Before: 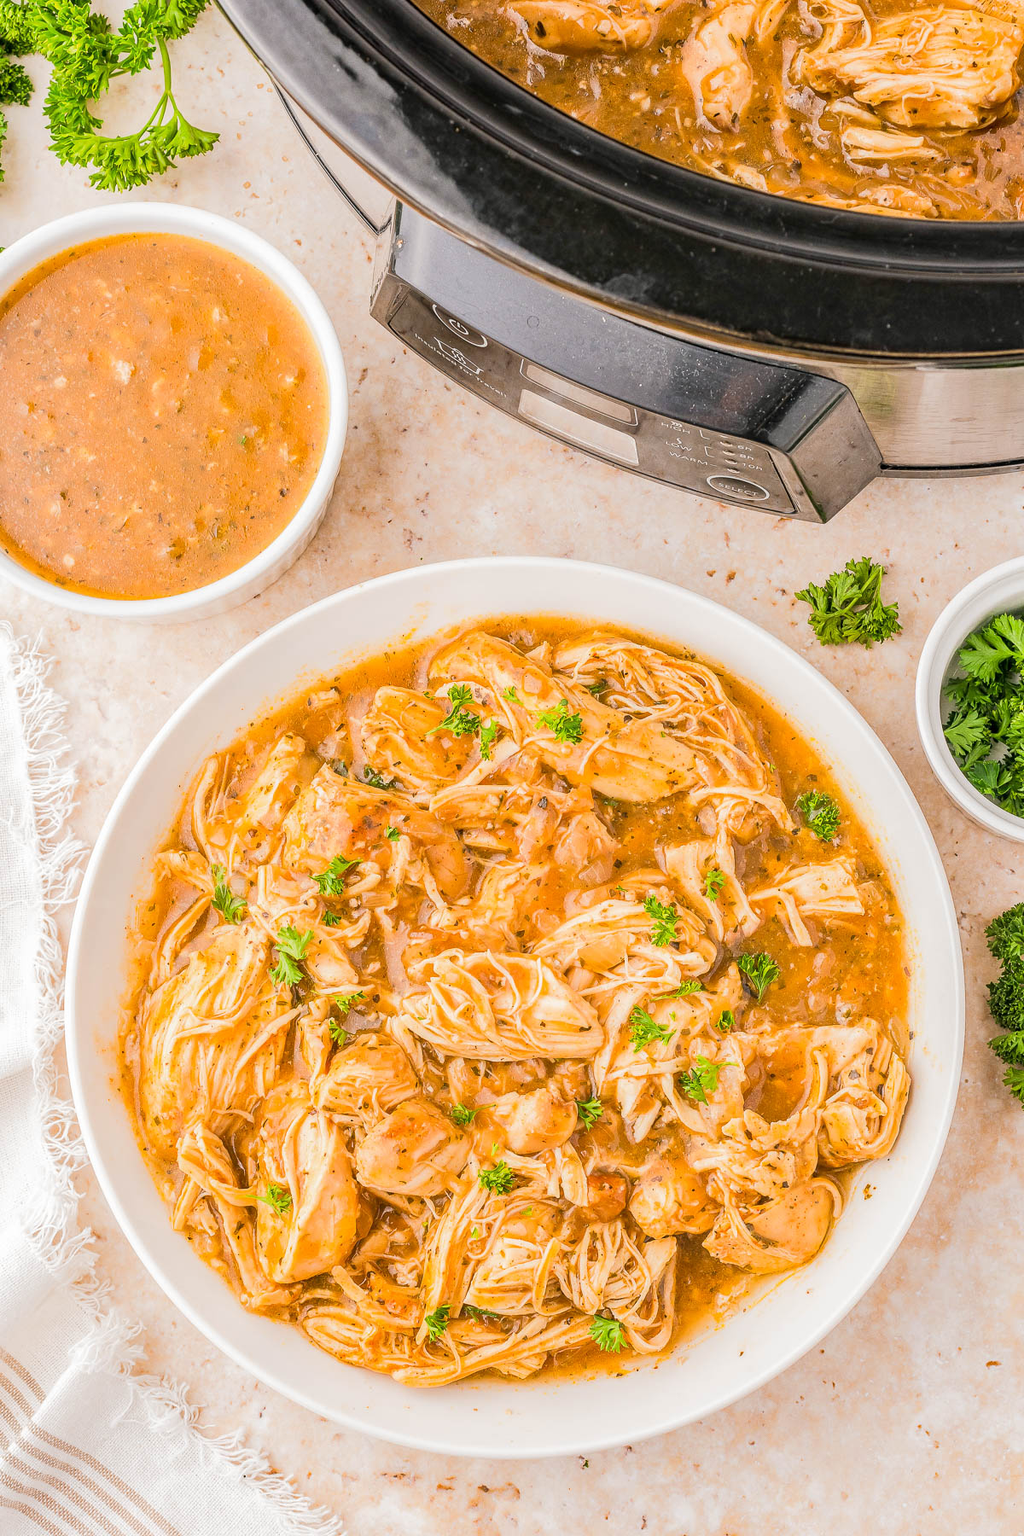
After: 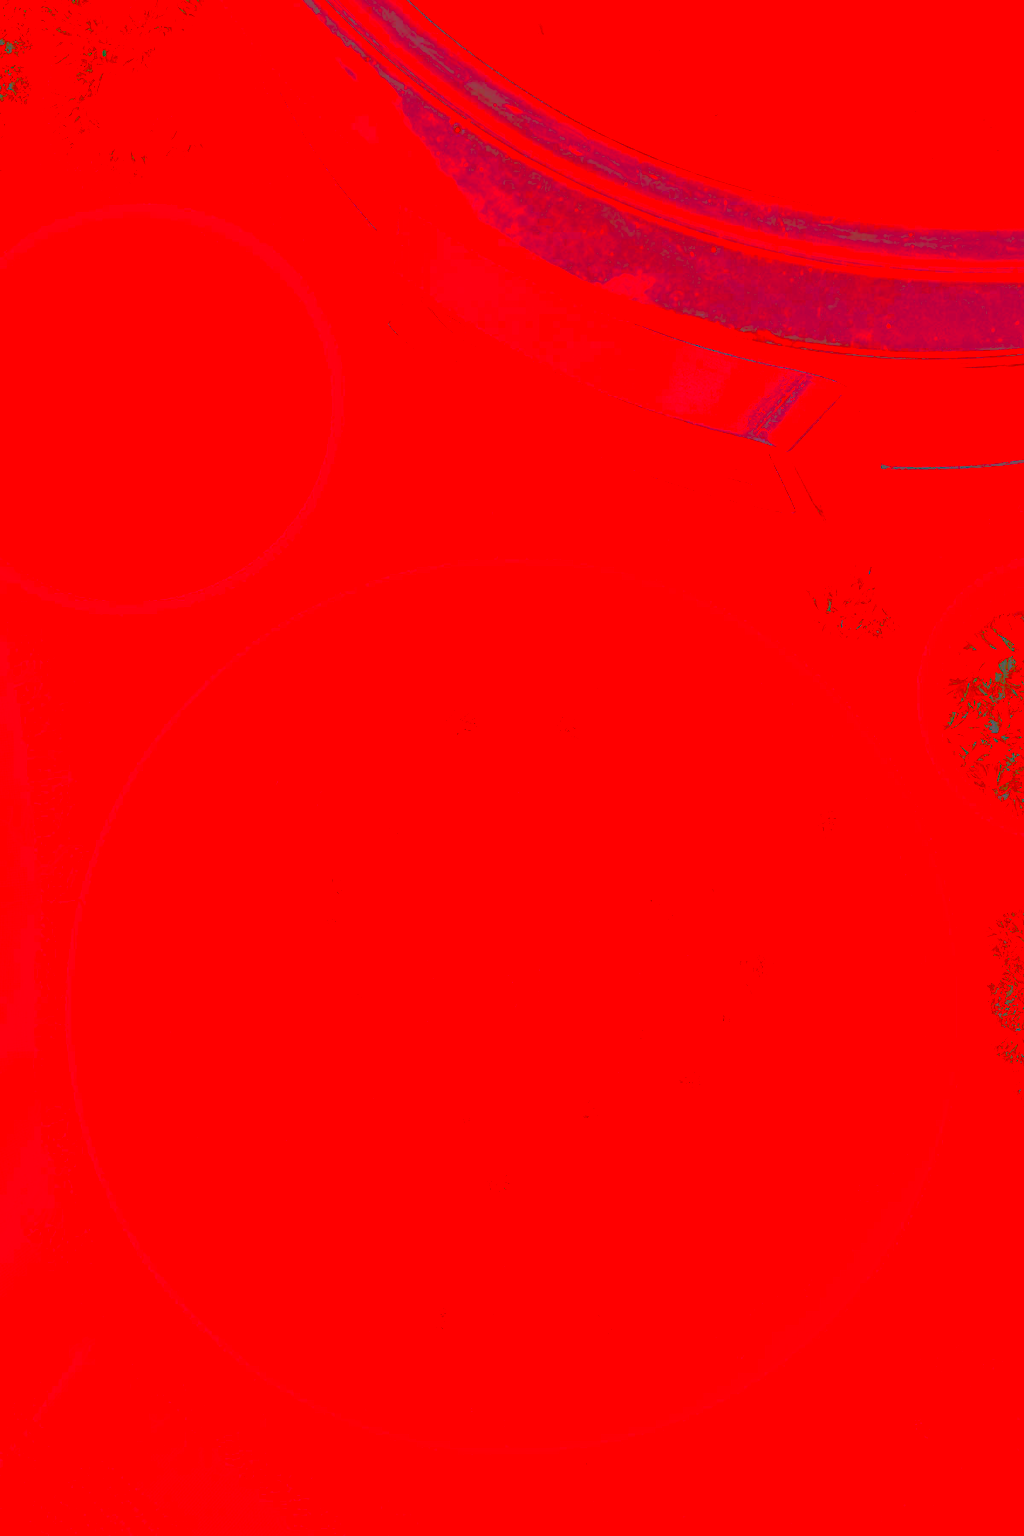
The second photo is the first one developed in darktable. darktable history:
white balance: red 4.26, blue 1.802
velvia: on, module defaults
contrast brightness saturation: contrast -0.99, brightness -0.17, saturation 0.75
